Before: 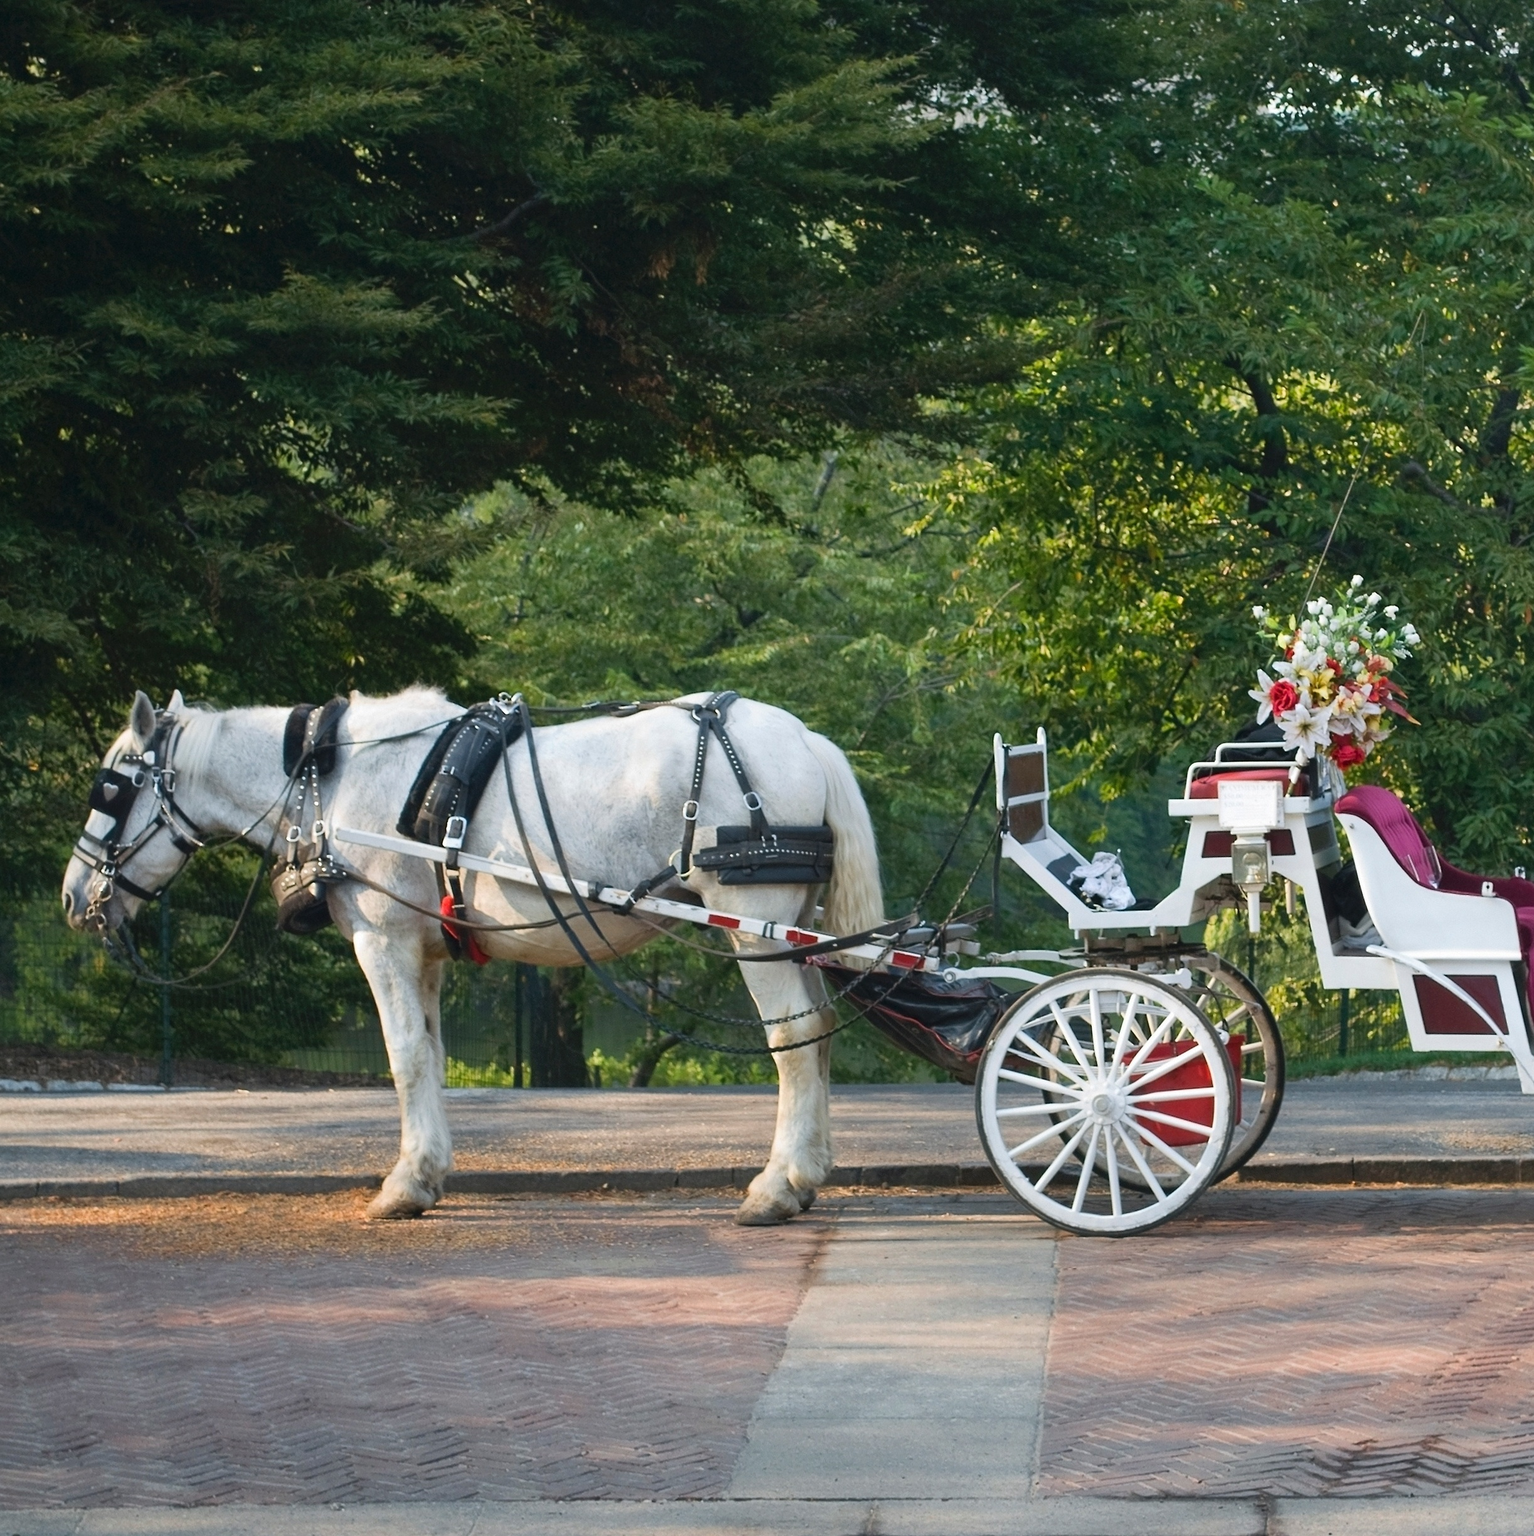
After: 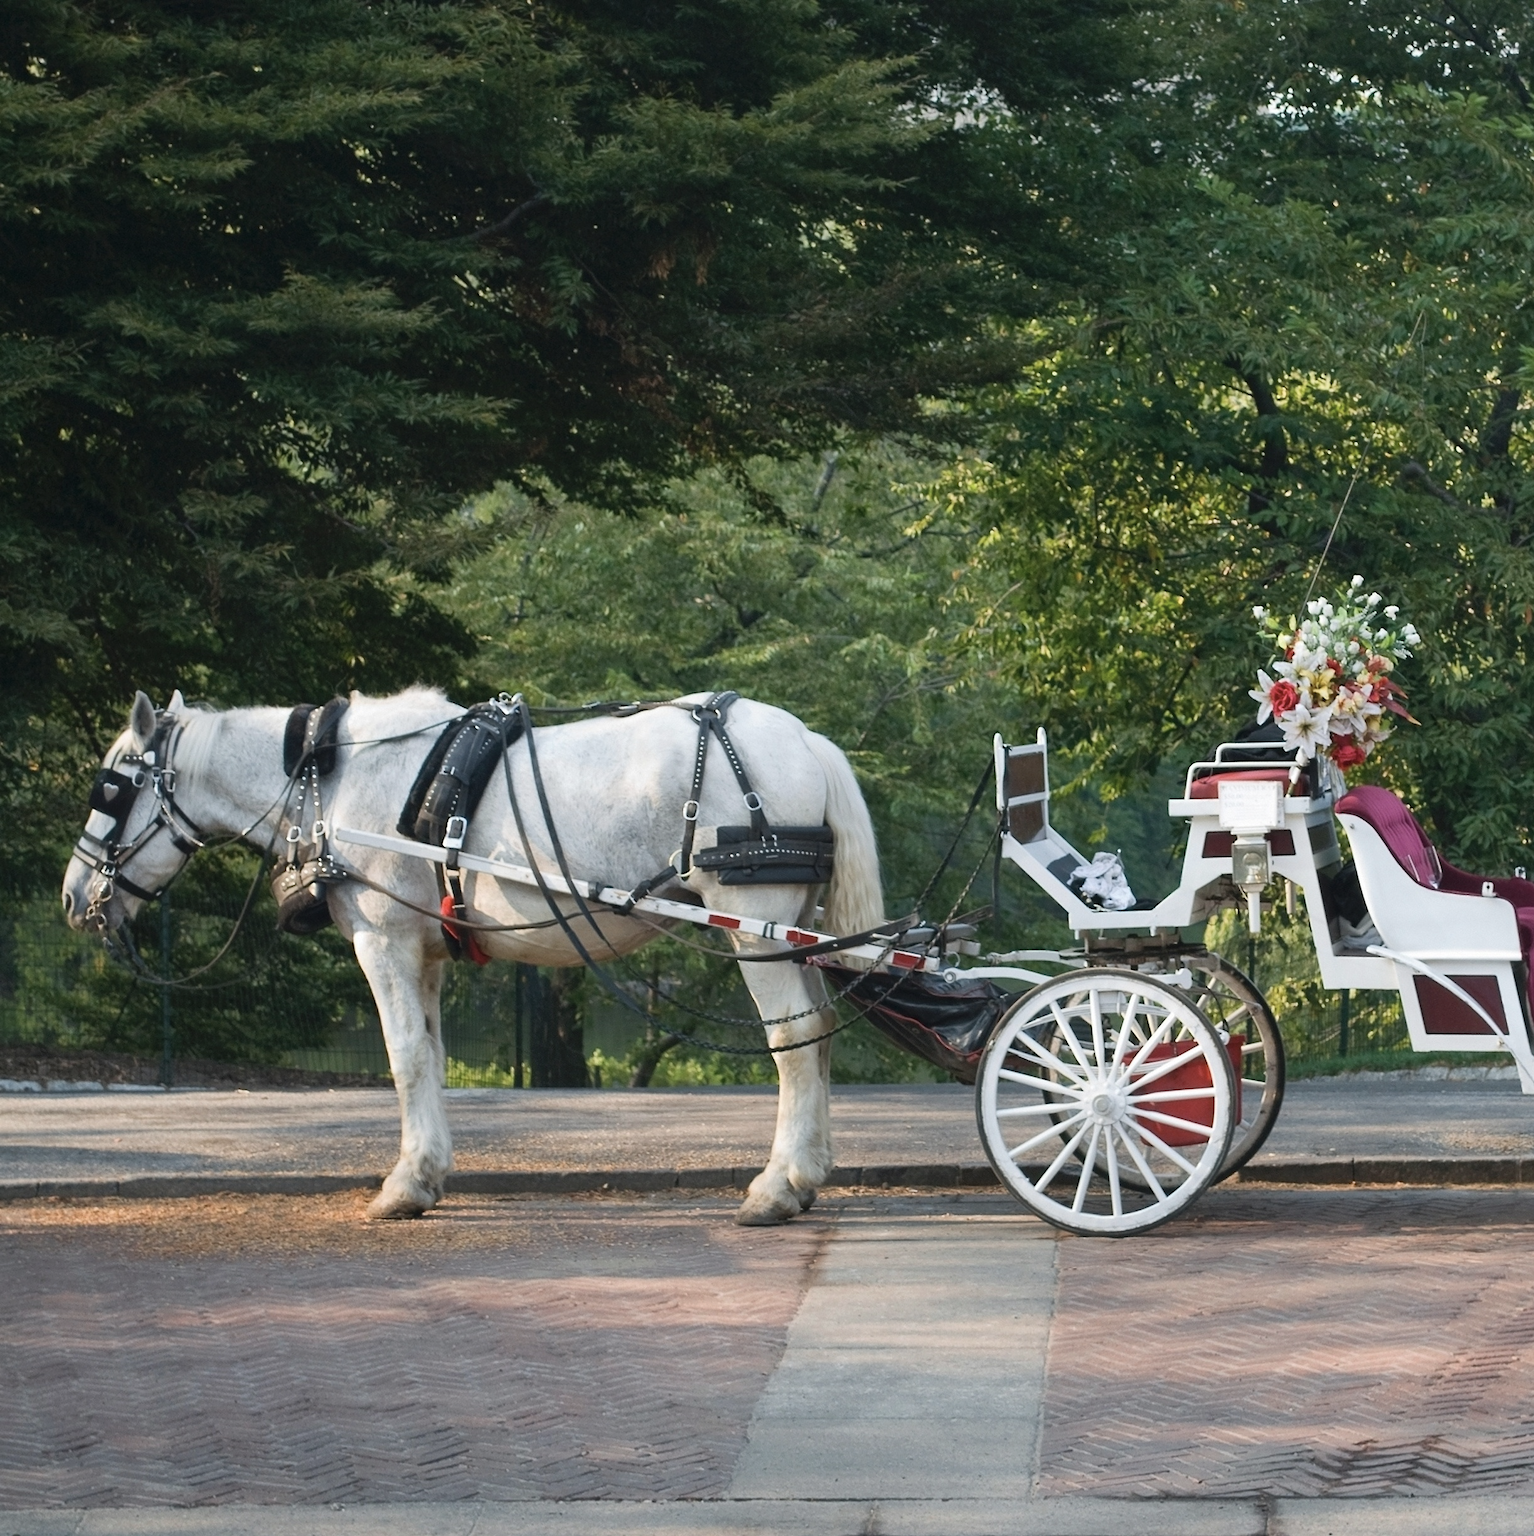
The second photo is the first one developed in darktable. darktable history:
color correction: highlights b* 0.016, saturation 0.779
